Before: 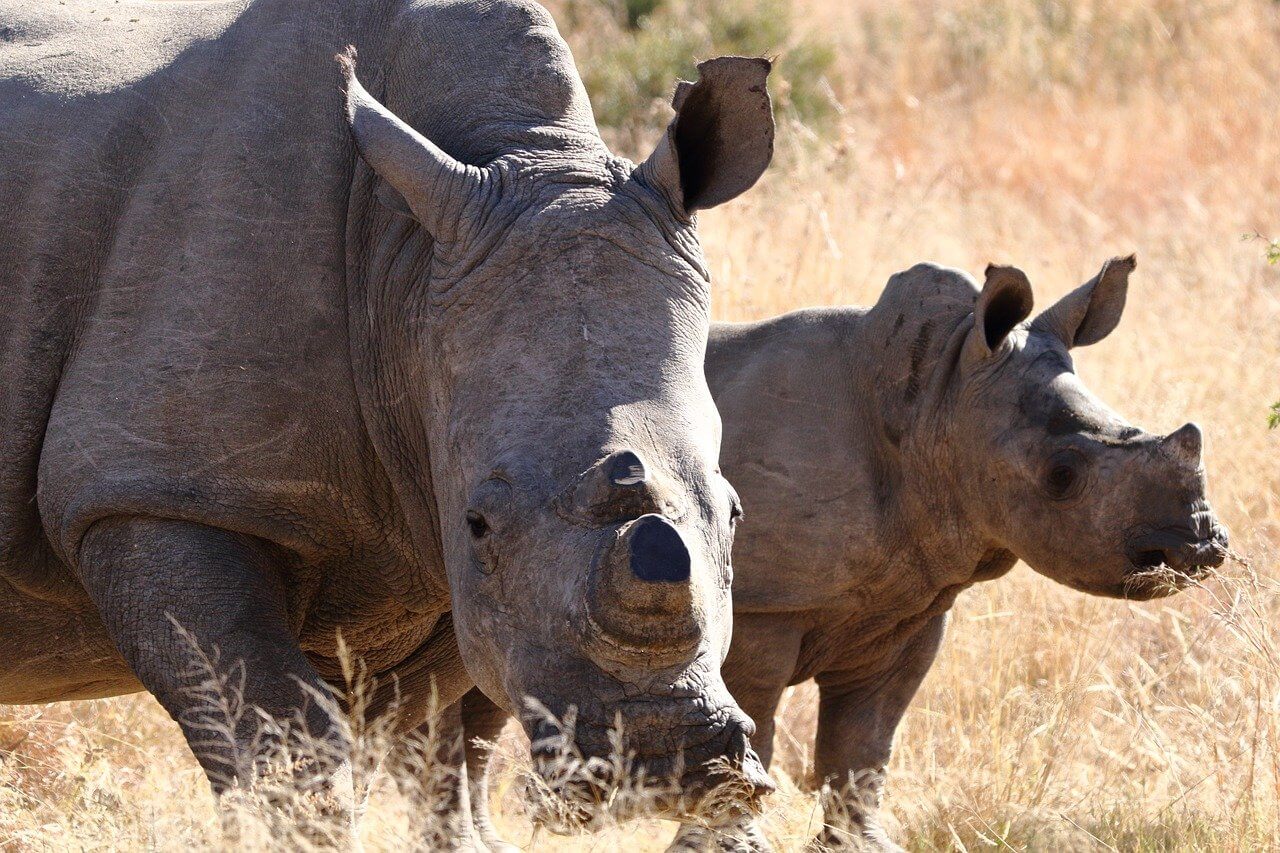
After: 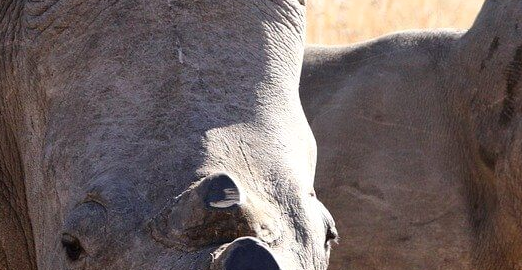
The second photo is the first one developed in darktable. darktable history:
tone equalizer: mask exposure compensation -0.509 EV
crop: left 31.658%, top 32.481%, right 27.502%, bottom 35.844%
